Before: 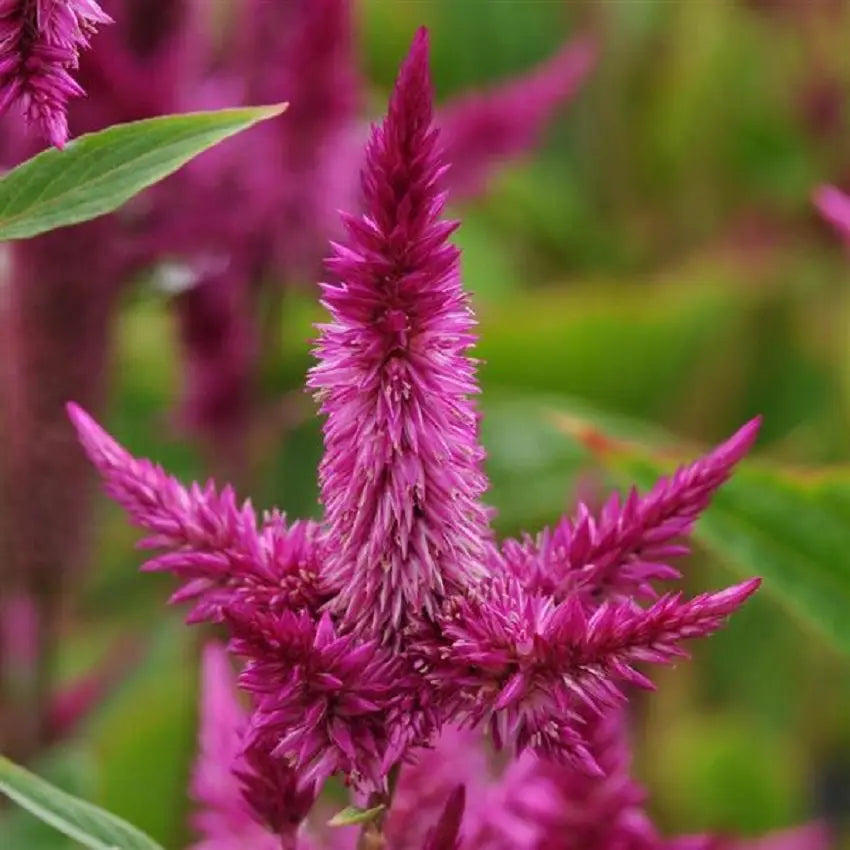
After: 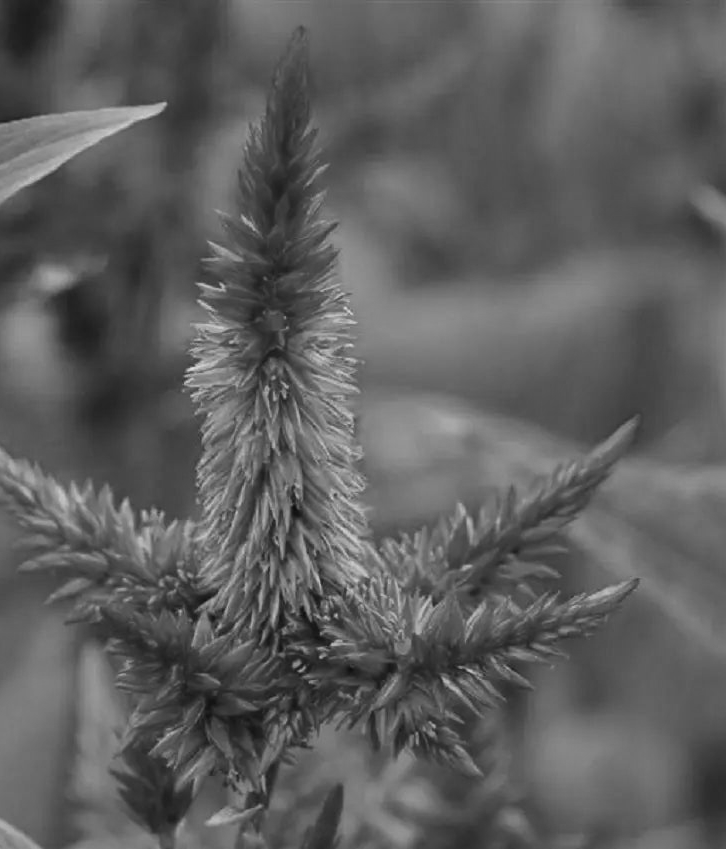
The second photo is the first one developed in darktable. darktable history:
crop and rotate: left 14.584%
monochrome: on, module defaults
